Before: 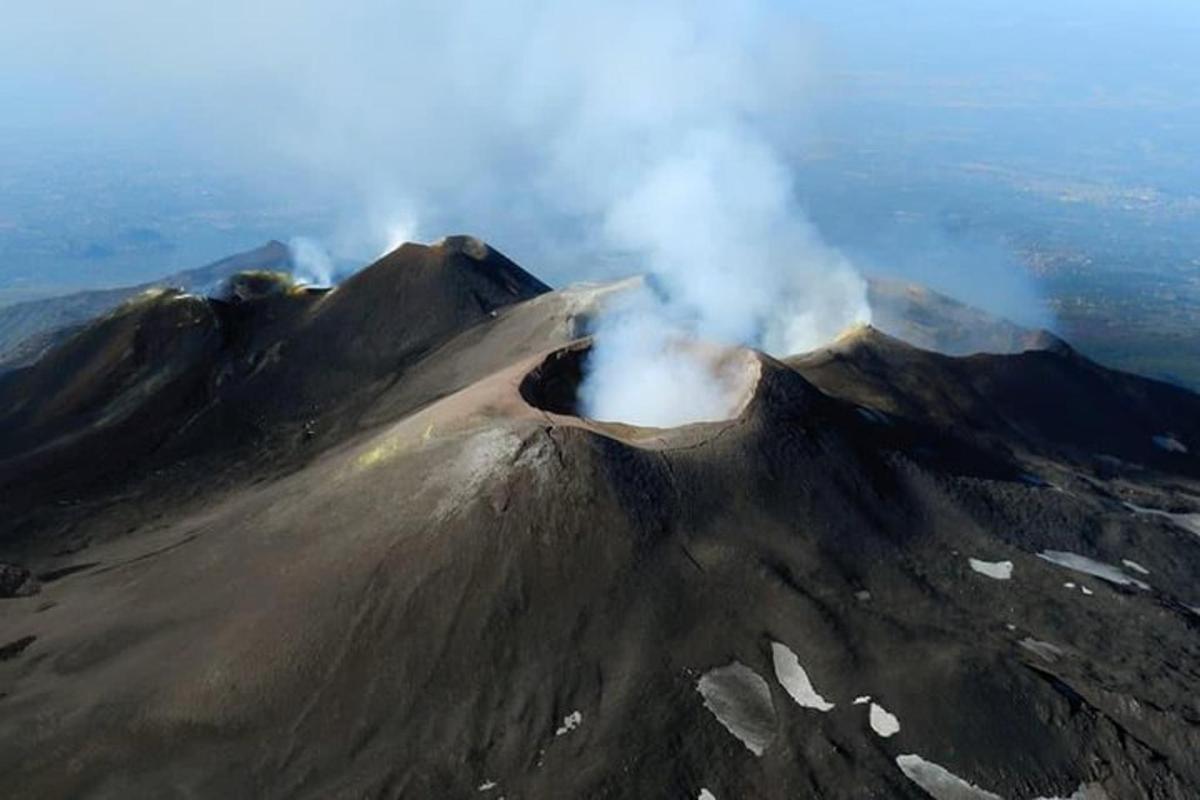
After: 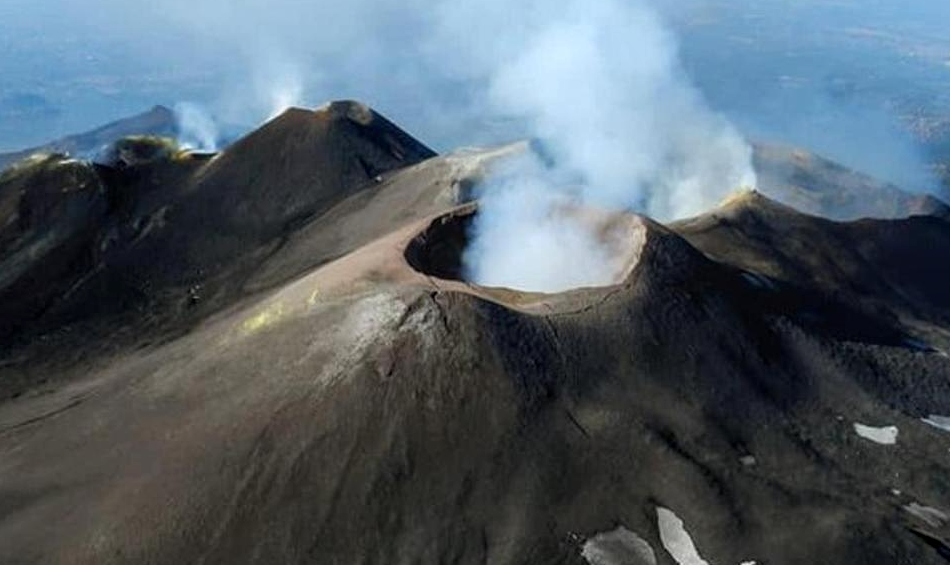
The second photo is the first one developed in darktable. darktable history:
crop: left 9.607%, top 16.945%, right 11.217%, bottom 12.345%
local contrast: on, module defaults
